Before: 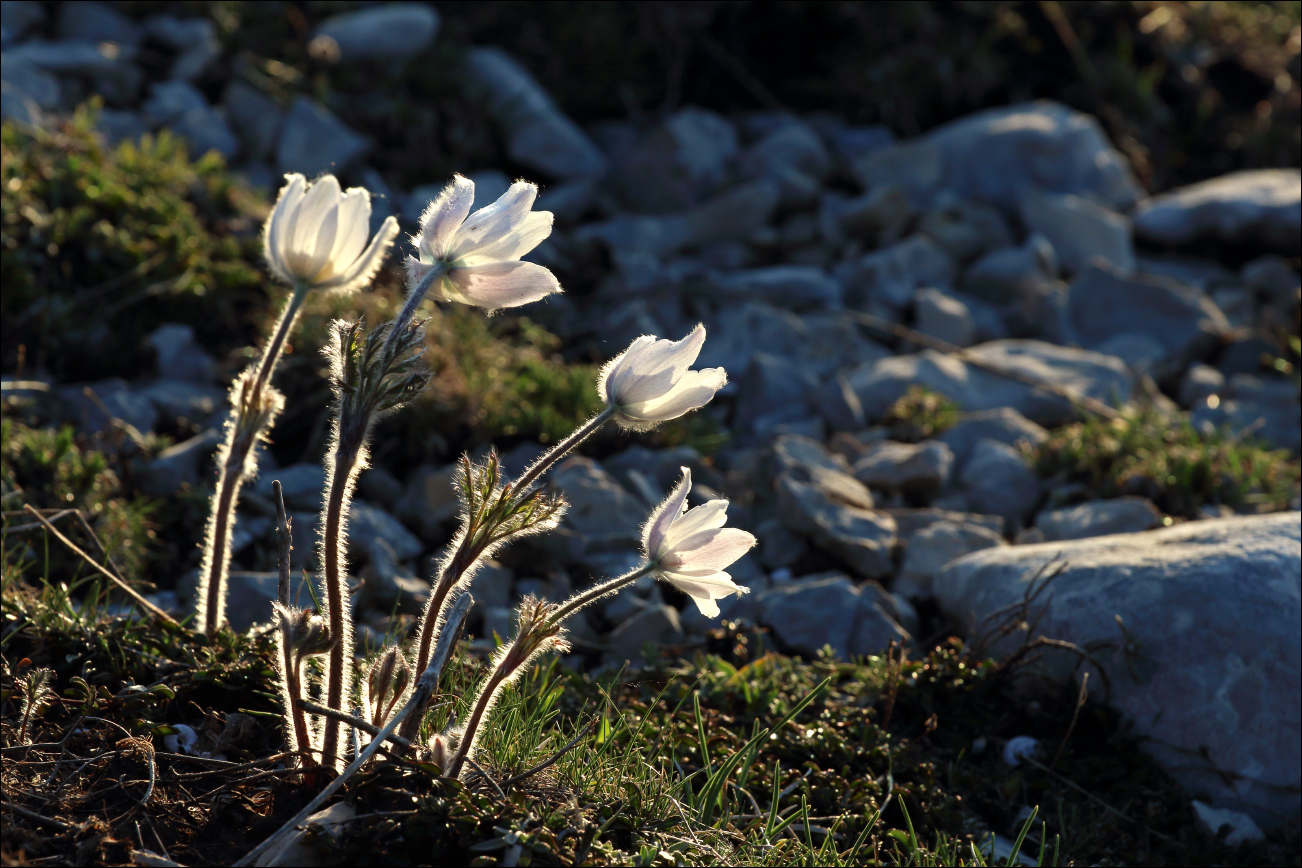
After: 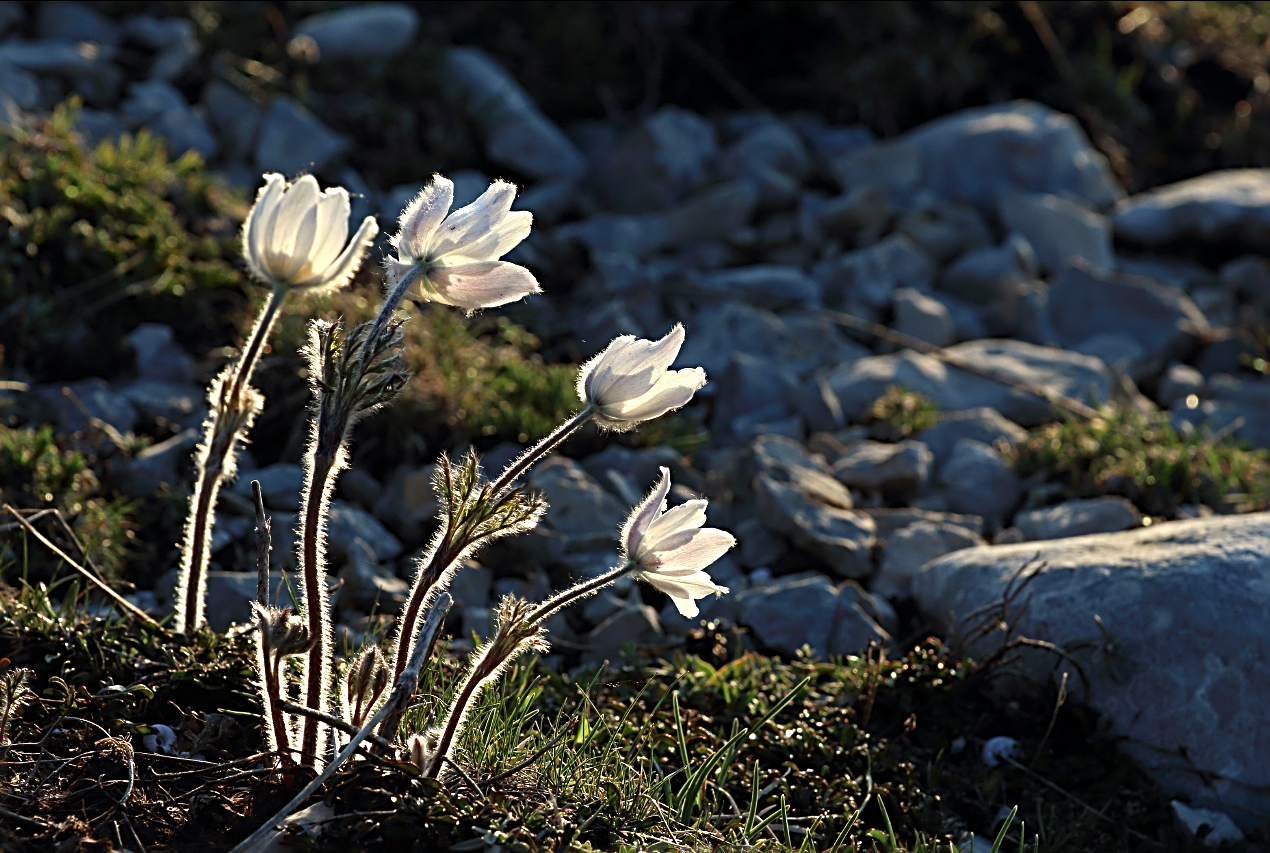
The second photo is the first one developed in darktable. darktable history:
sharpen: radius 2.972, amount 0.761
crop and rotate: left 1.651%, right 0.748%, bottom 1.711%
